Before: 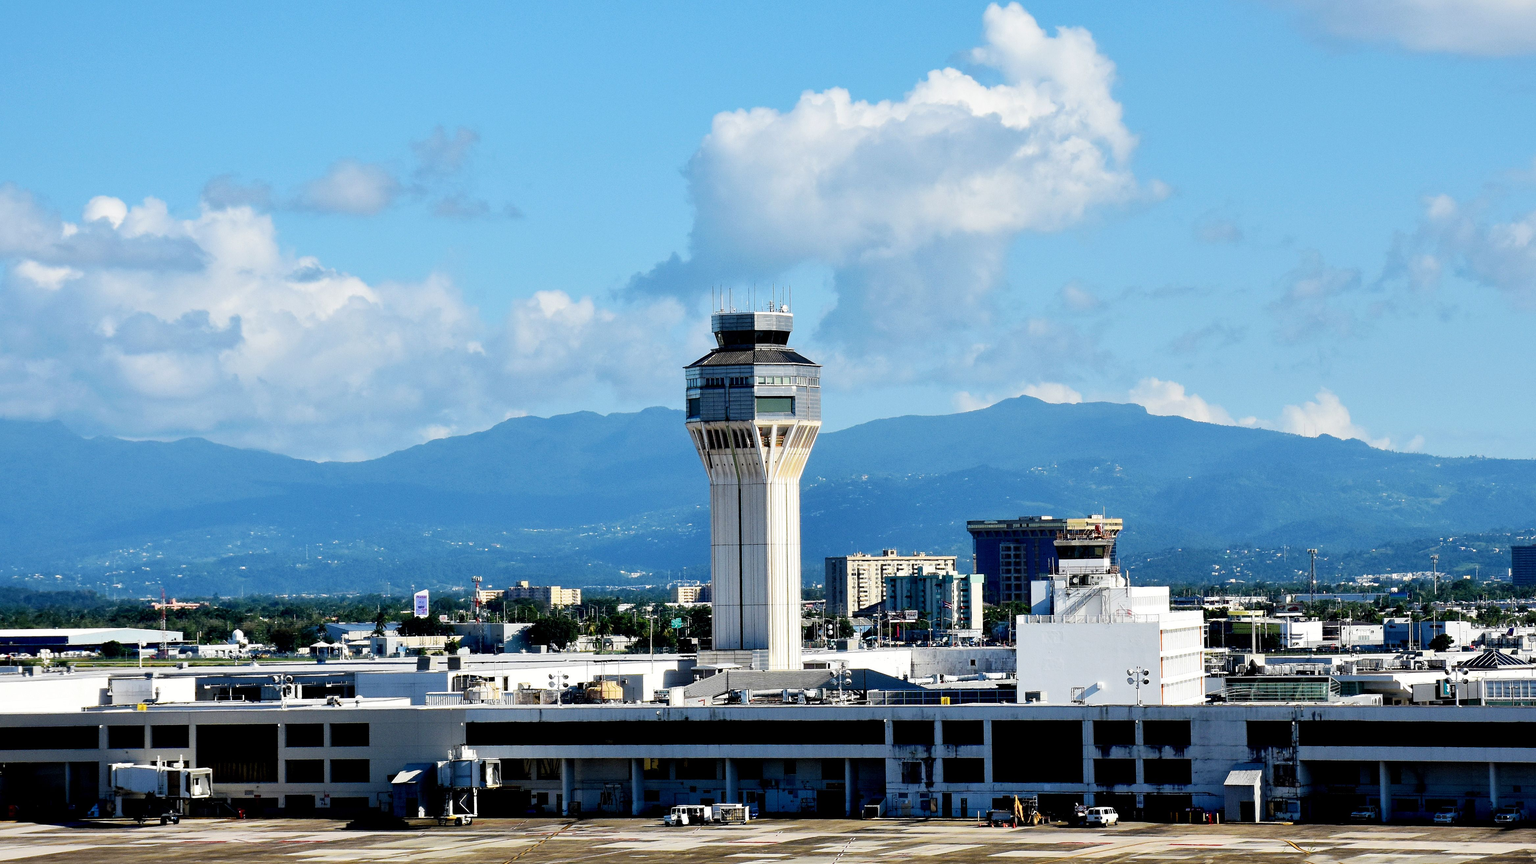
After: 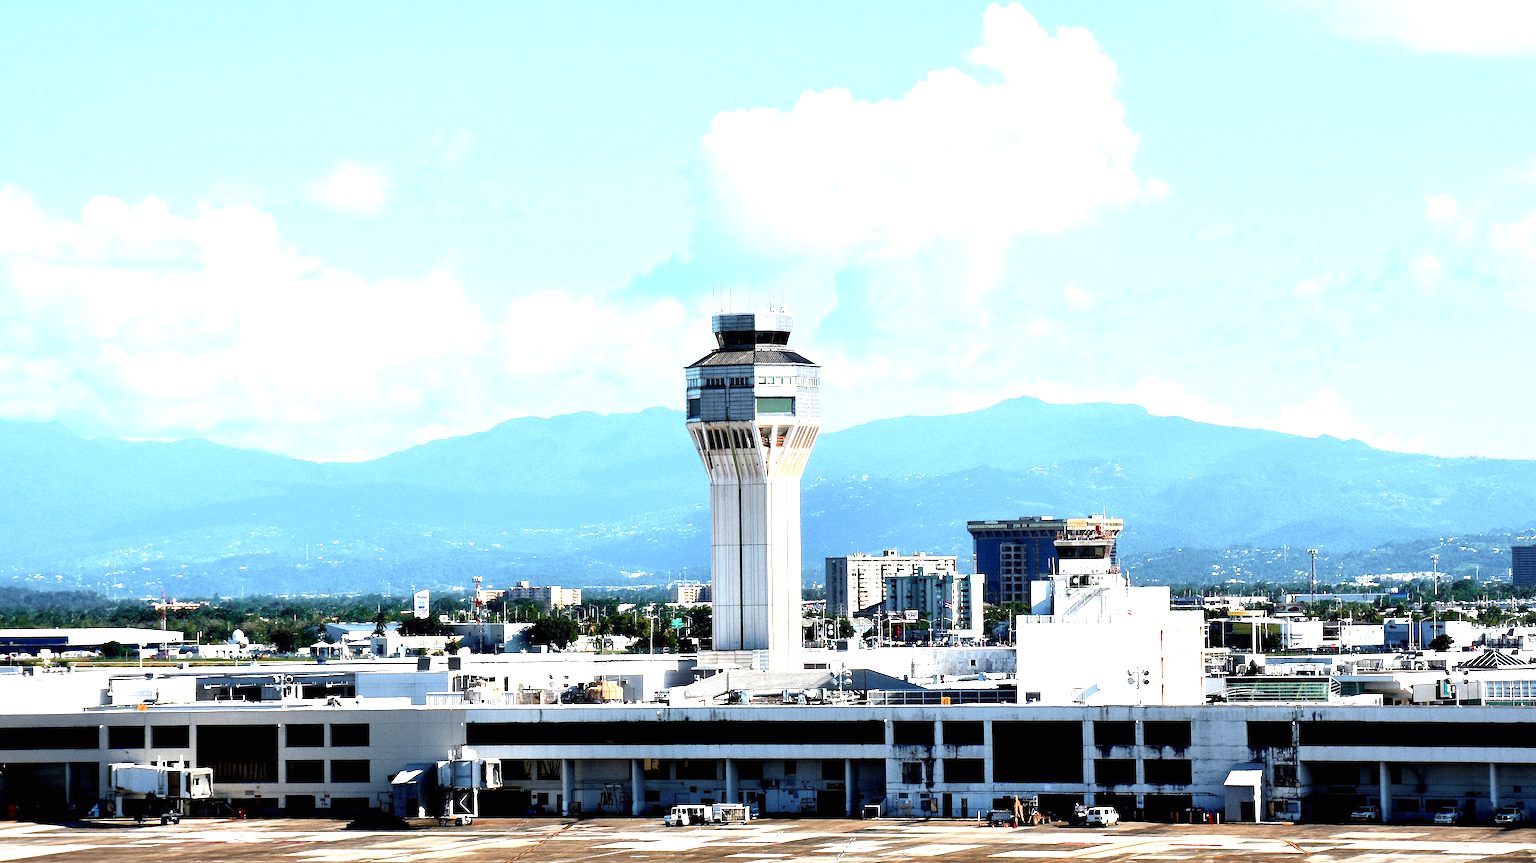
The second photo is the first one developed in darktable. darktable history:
tone equalizer: on, module defaults
color zones: curves: ch0 [(0, 0.299) (0.25, 0.383) (0.456, 0.352) (0.736, 0.571)]; ch1 [(0, 0.63) (0.151, 0.568) (0.254, 0.416) (0.47, 0.558) (0.732, 0.37) (0.909, 0.492)]; ch2 [(0.004, 0.604) (0.158, 0.443) (0.257, 0.403) (0.761, 0.468)]
exposure: black level correction 0, exposure 1.199 EV, compensate highlight preservation false
